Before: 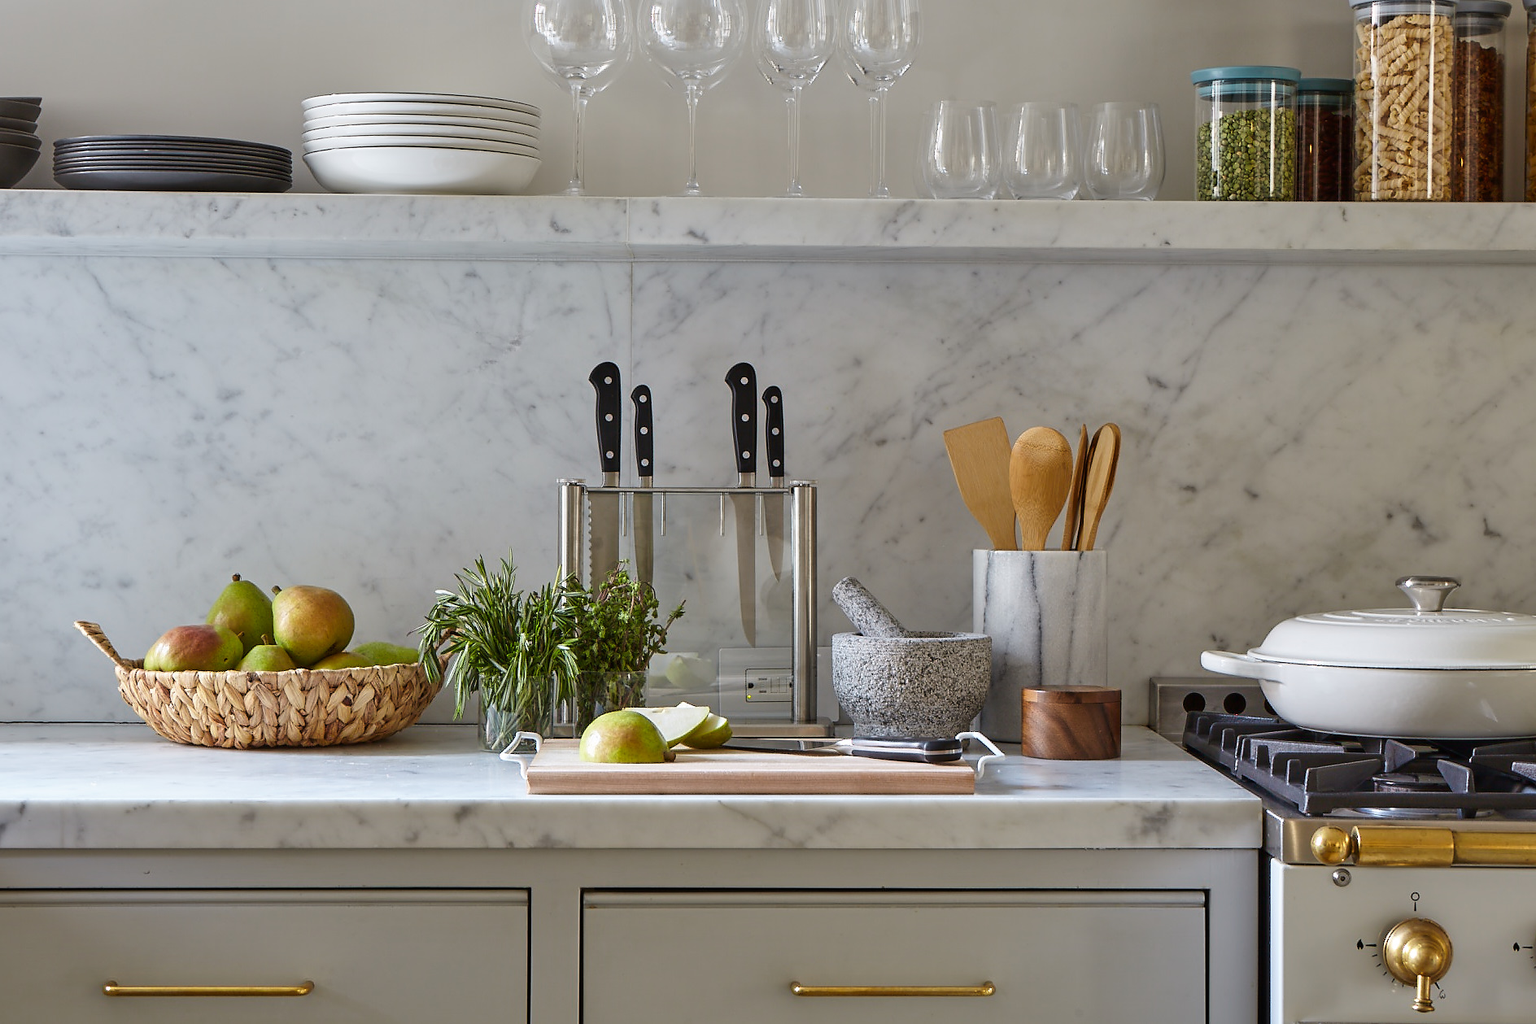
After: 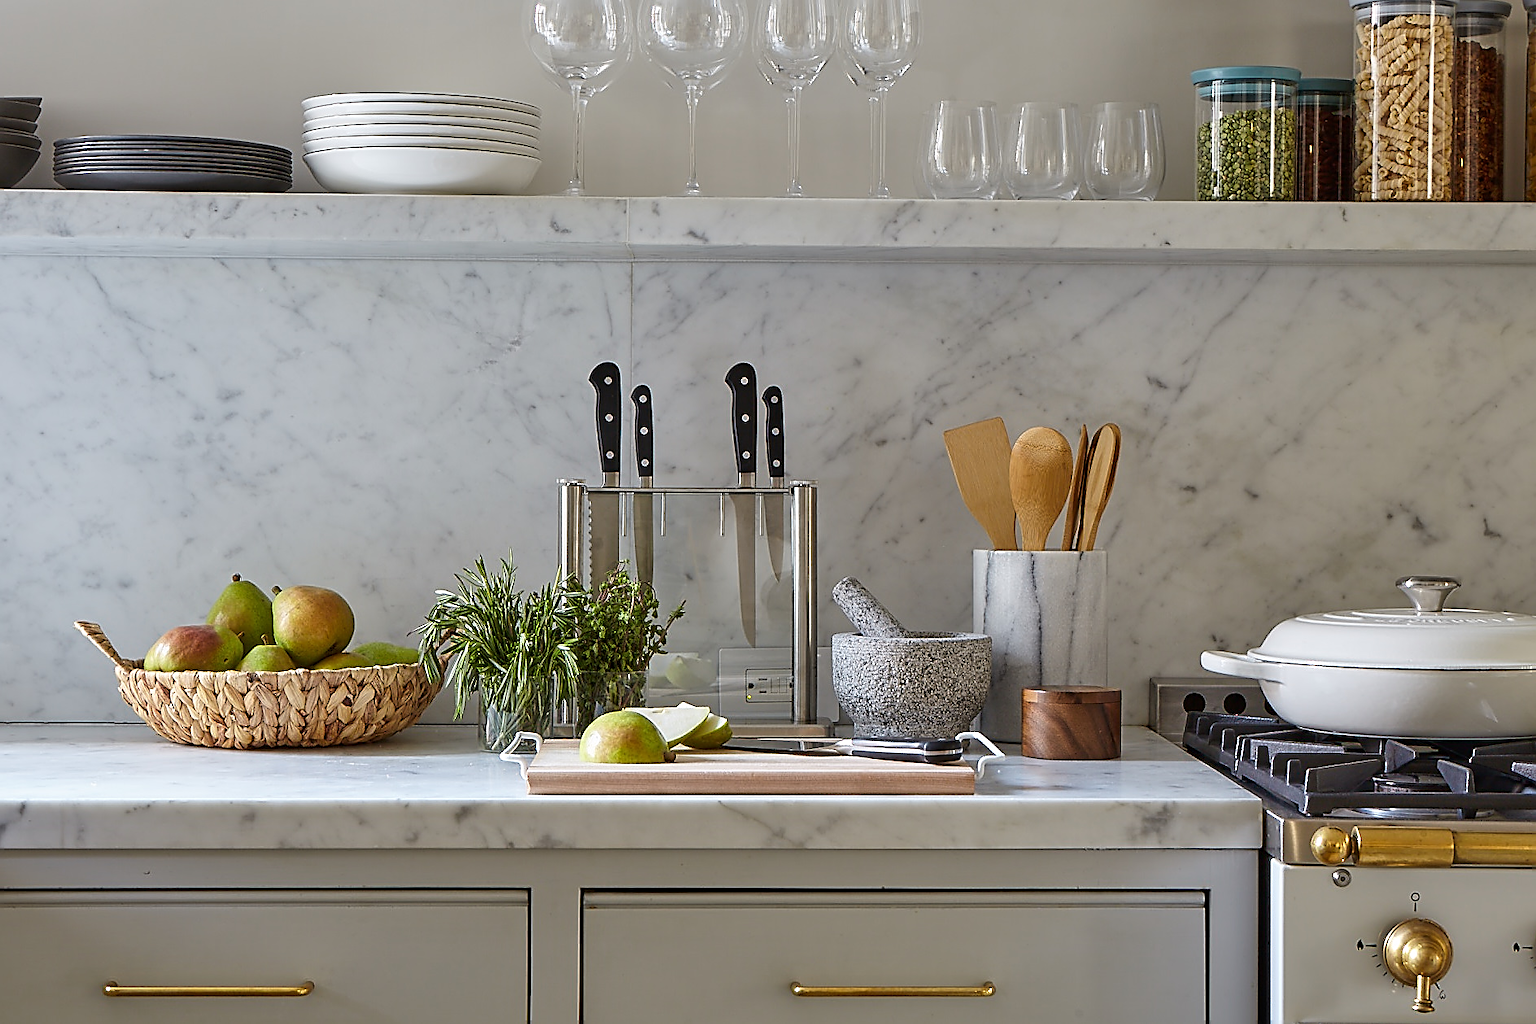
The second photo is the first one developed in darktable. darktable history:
sharpen: amount 0.745
